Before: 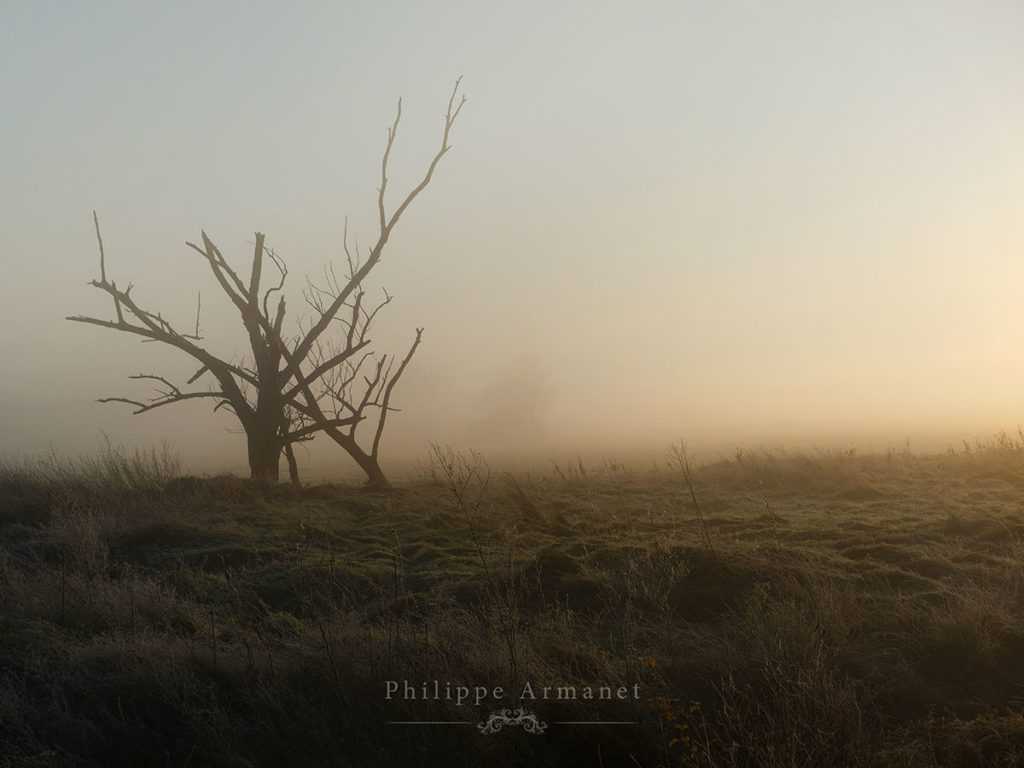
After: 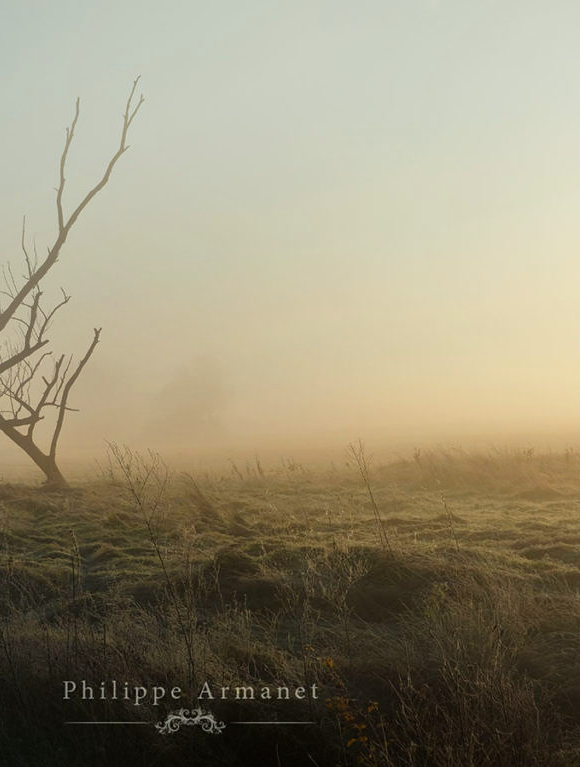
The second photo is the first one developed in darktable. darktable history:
crop: left 31.458%, top 0%, right 11.876%
tone equalizer: -7 EV 0.15 EV, -6 EV 0.6 EV, -5 EV 1.15 EV, -4 EV 1.33 EV, -3 EV 1.15 EV, -2 EV 0.6 EV, -1 EV 0.15 EV, mask exposure compensation -0.5 EV
color correction: highlights a* -2.68, highlights b* 2.57
